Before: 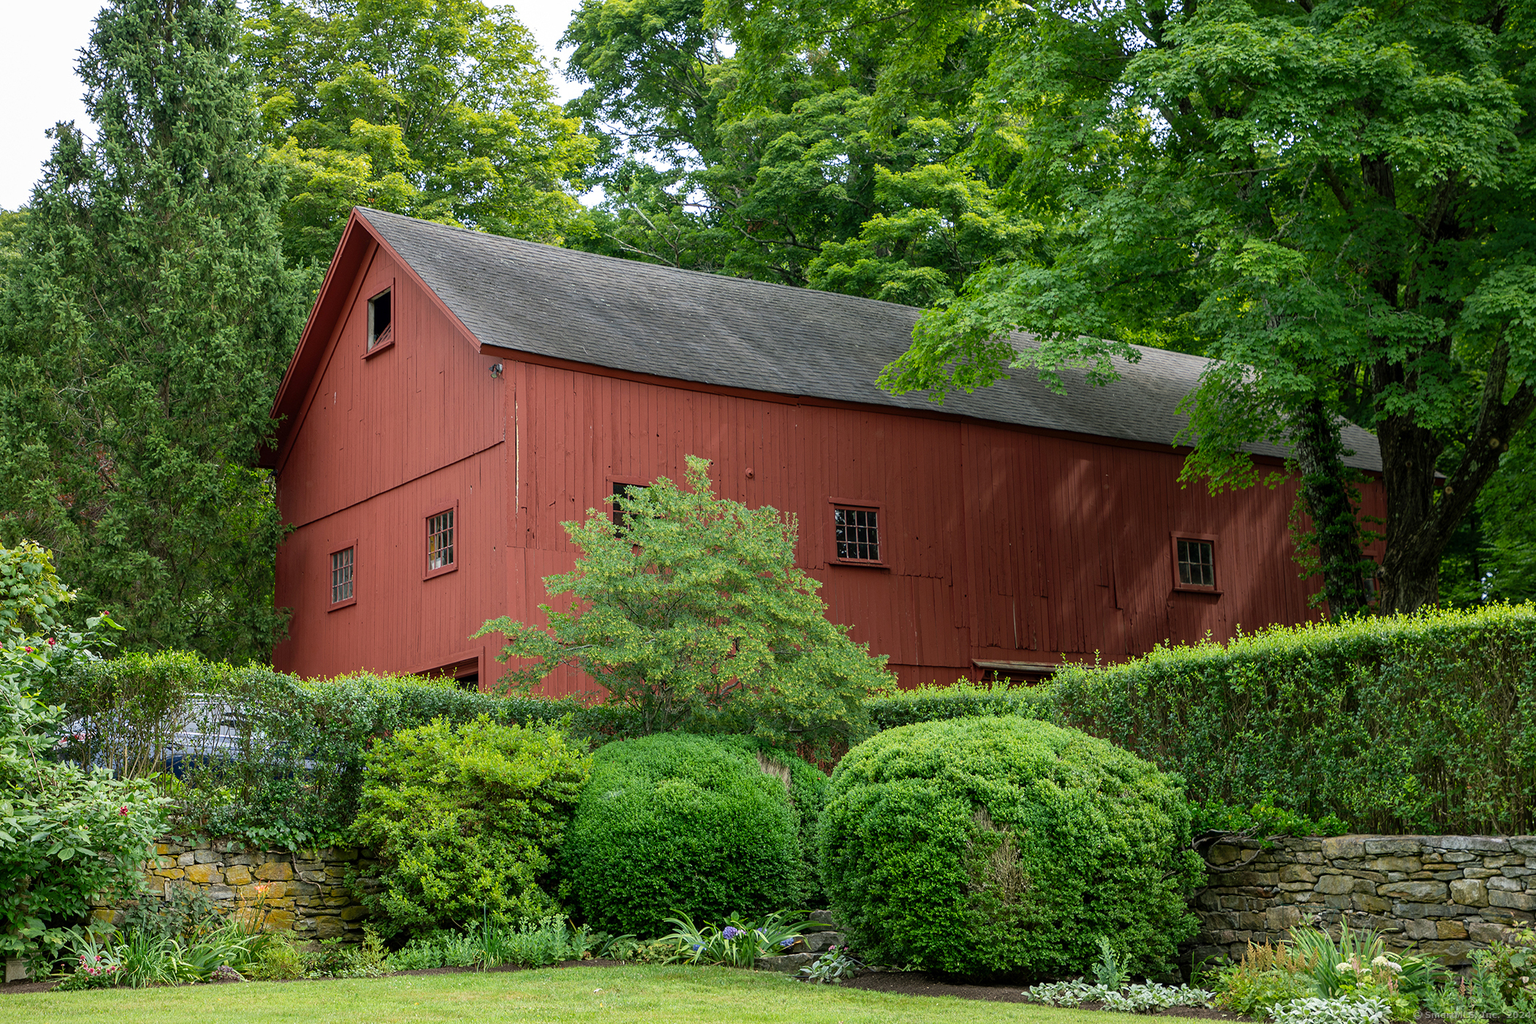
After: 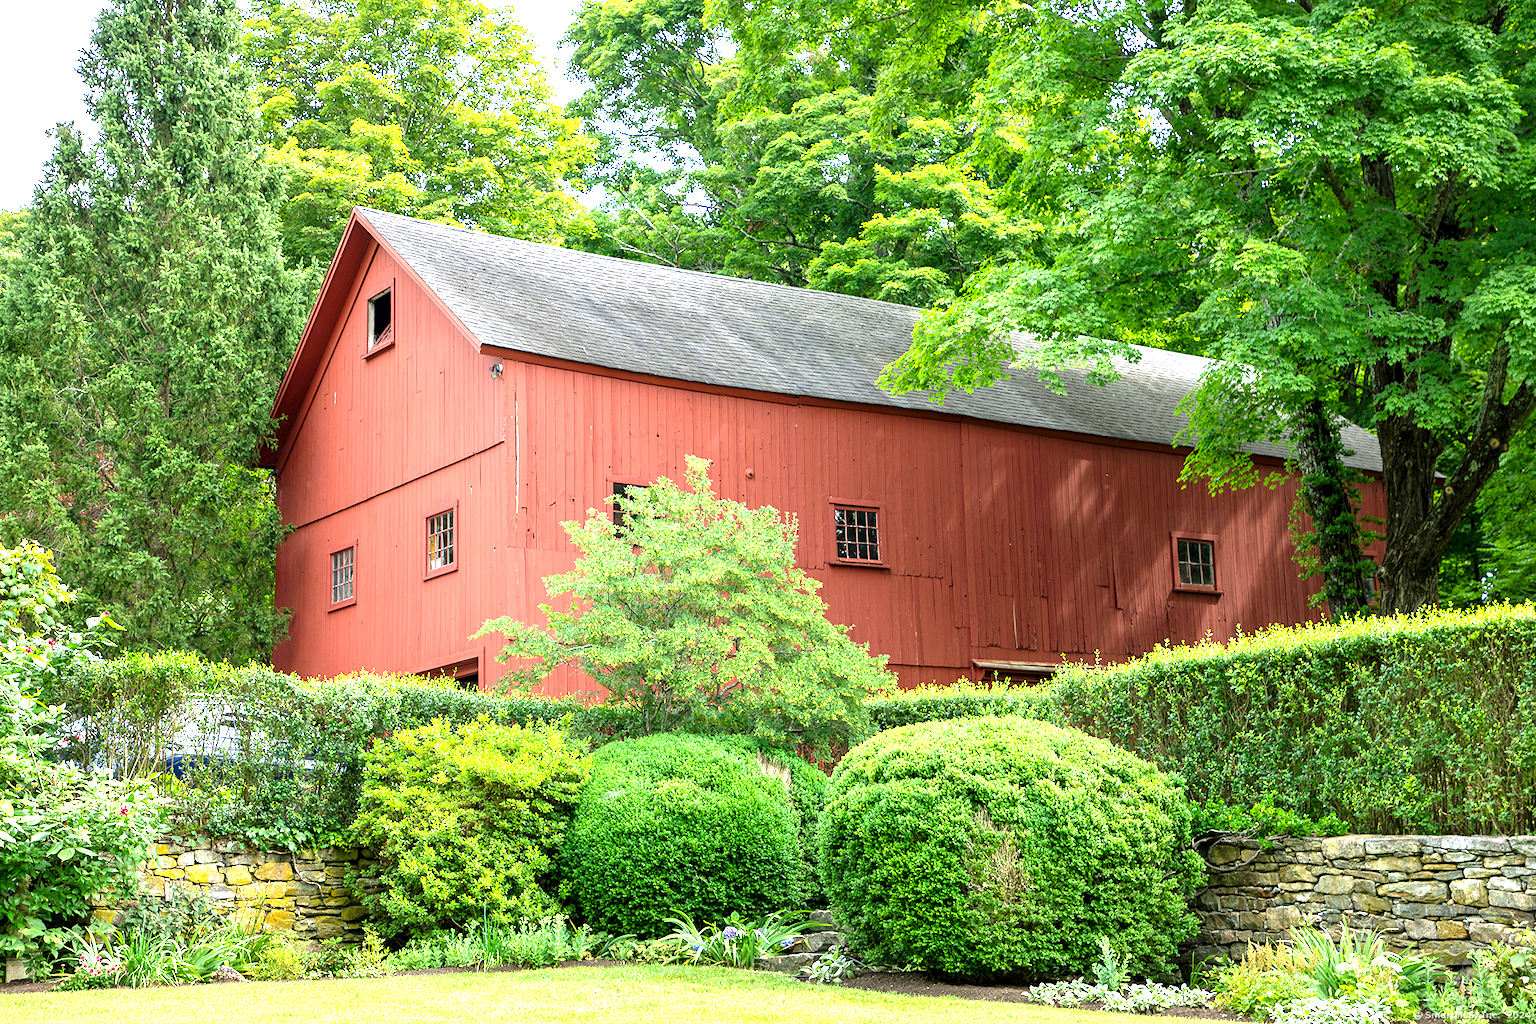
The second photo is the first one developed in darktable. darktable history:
exposure: black level correction 0.001, exposure 1.738 EV, compensate highlight preservation false
